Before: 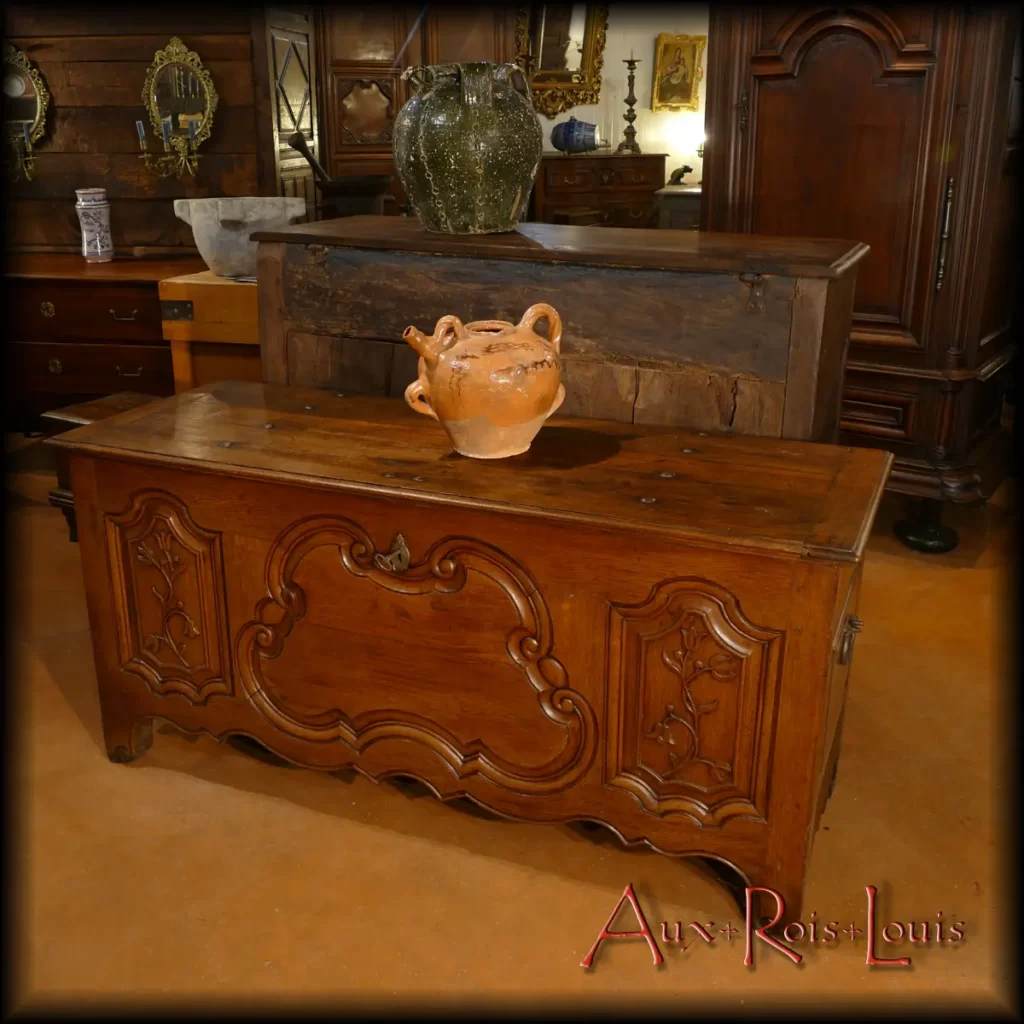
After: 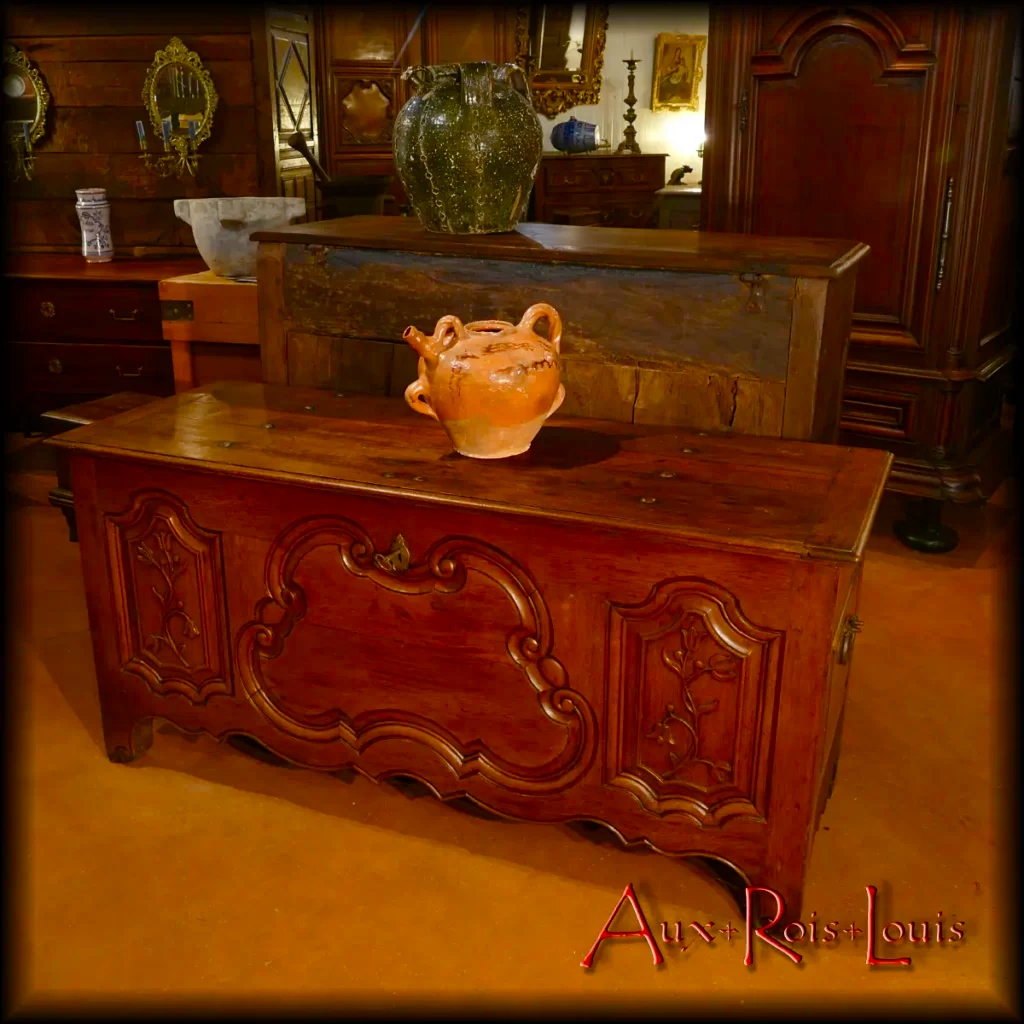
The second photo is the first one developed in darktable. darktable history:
color balance rgb: perceptual saturation grading › global saturation 20%, perceptual saturation grading › highlights -25%, perceptual saturation grading › shadows 50%, global vibrance -25%
contrast brightness saturation: contrast 0.09, saturation 0.28
